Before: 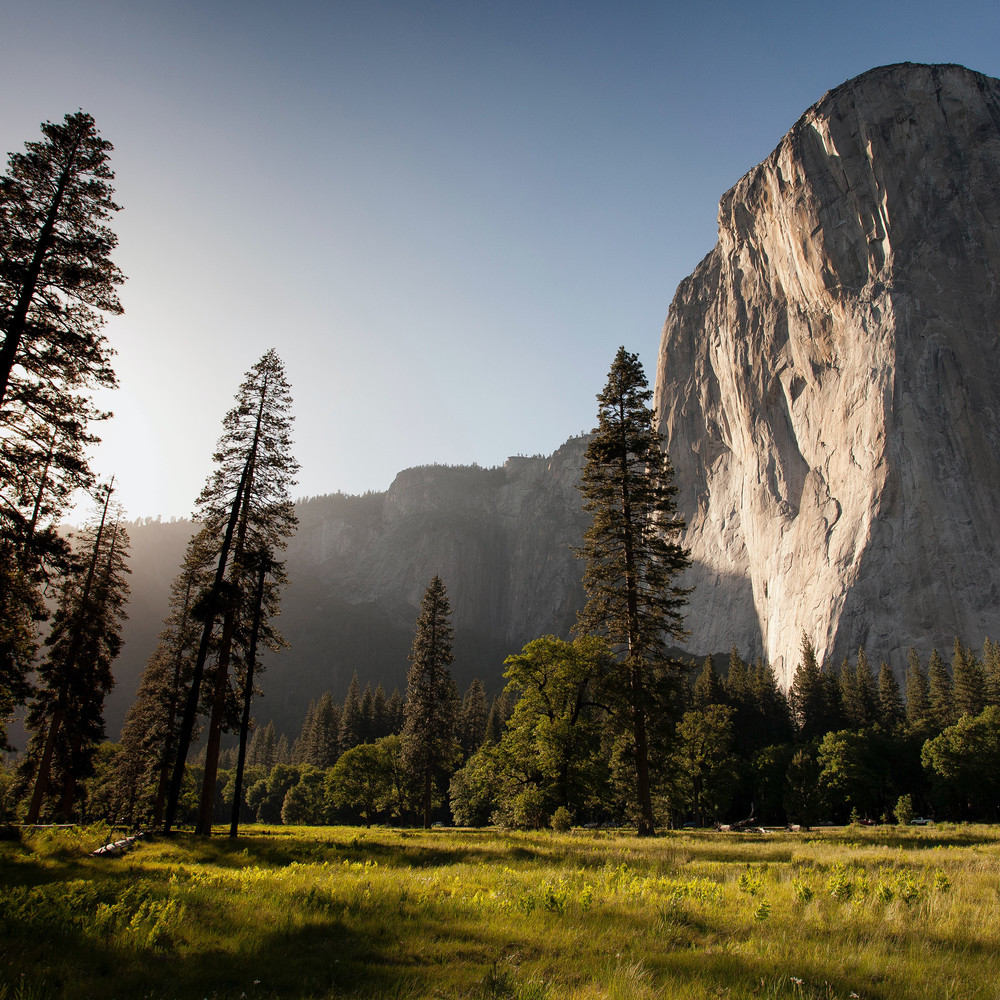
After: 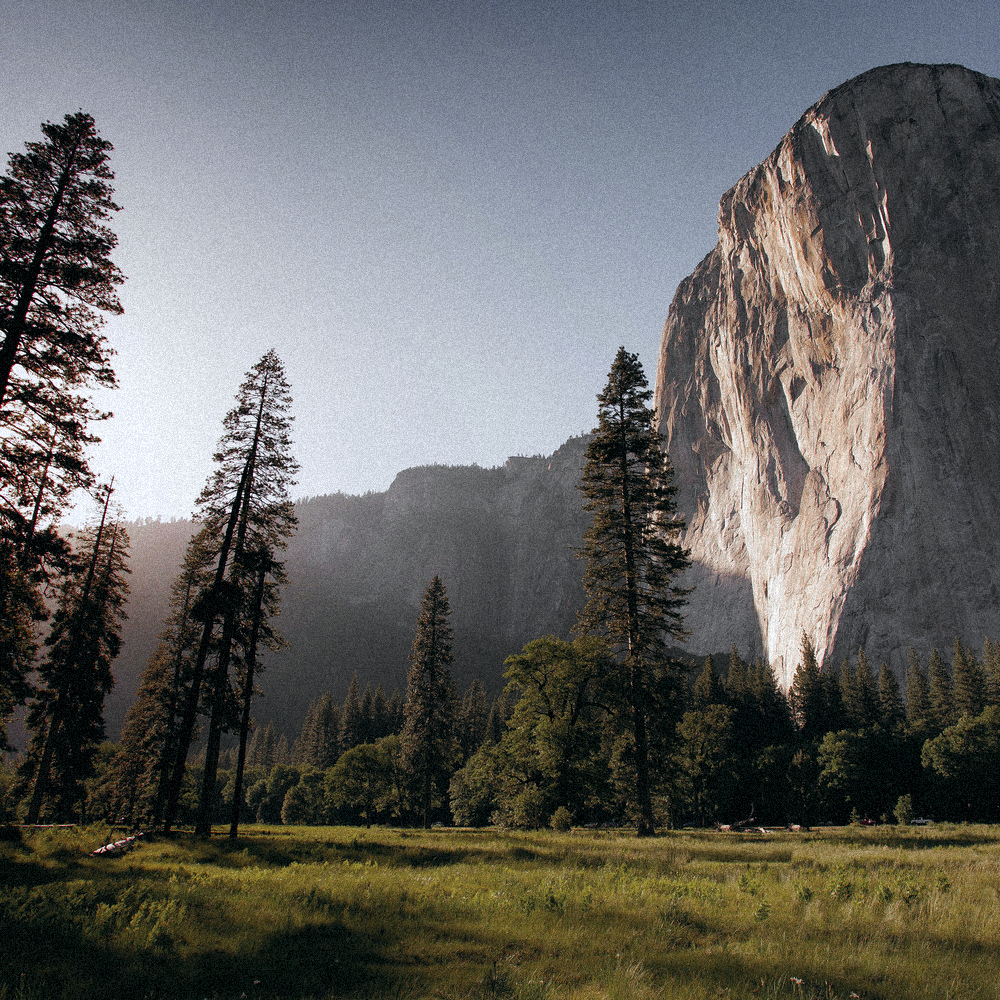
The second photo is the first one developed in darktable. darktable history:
color balance: lift [1, 0.998, 1.001, 1.002], gamma [1, 1.02, 1, 0.98], gain [1, 1.02, 1.003, 0.98]
color zones: curves: ch0 [(0, 0.48) (0.209, 0.398) (0.305, 0.332) (0.429, 0.493) (0.571, 0.5) (0.714, 0.5) (0.857, 0.5) (1, 0.48)]; ch1 [(0, 0.736) (0.143, 0.625) (0.225, 0.371) (0.429, 0.256) (0.571, 0.241) (0.714, 0.213) (0.857, 0.48) (1, 0.736)]; ch2 [(0, 0.448) (0.143, 0.498) (0.286, 0.5) (0.429, 0.5) (0.571, 0.5) (0.714, 0.5) (0.857, 0.5) (1, 0.448)]
color calibration: x 0.37, y 0.382, temperature 4313.32 K
grain: strength 35%, mid-tones bias 0%
